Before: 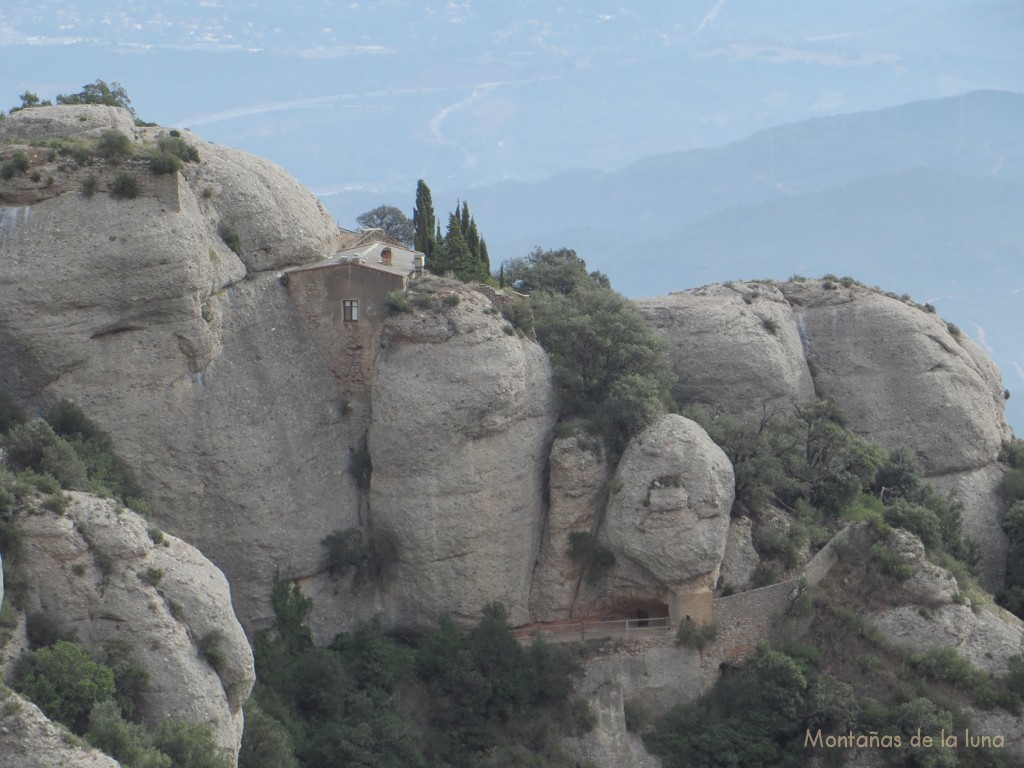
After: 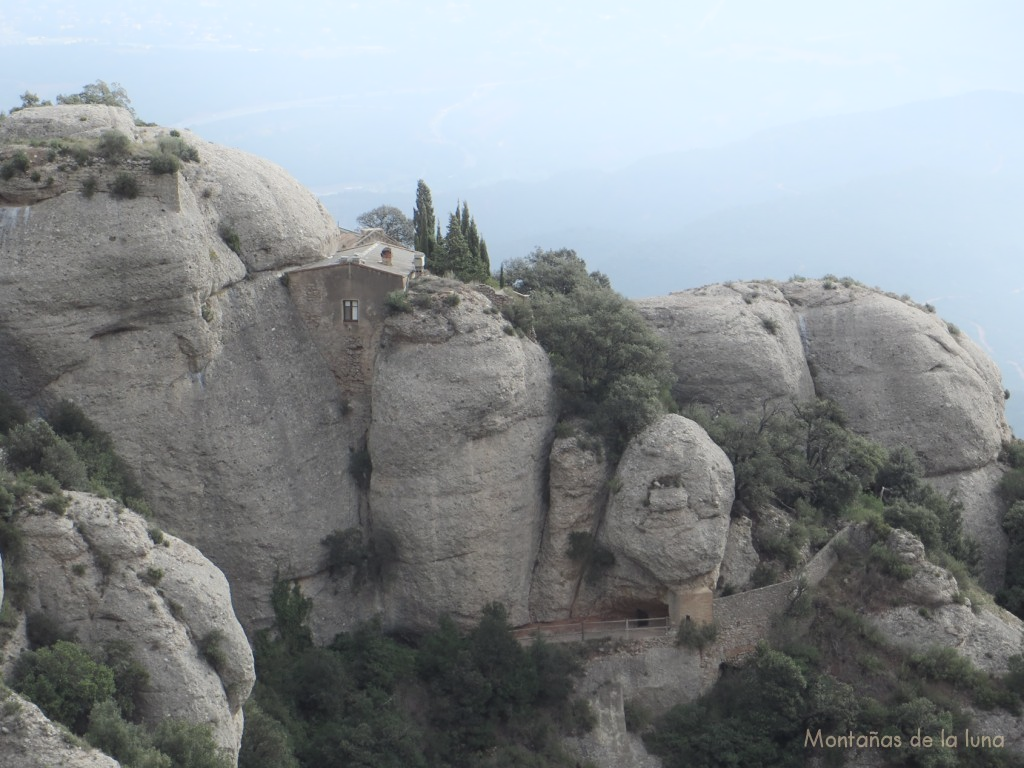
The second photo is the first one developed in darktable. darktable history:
contrast brightness saturation: contrast 0.113, saturation -0.173
exposure: exposure -0.03 EV, compensate highlight preservation false
shadows and highlights: shadows -20.81, highlights 98.7, soften with gaussian
